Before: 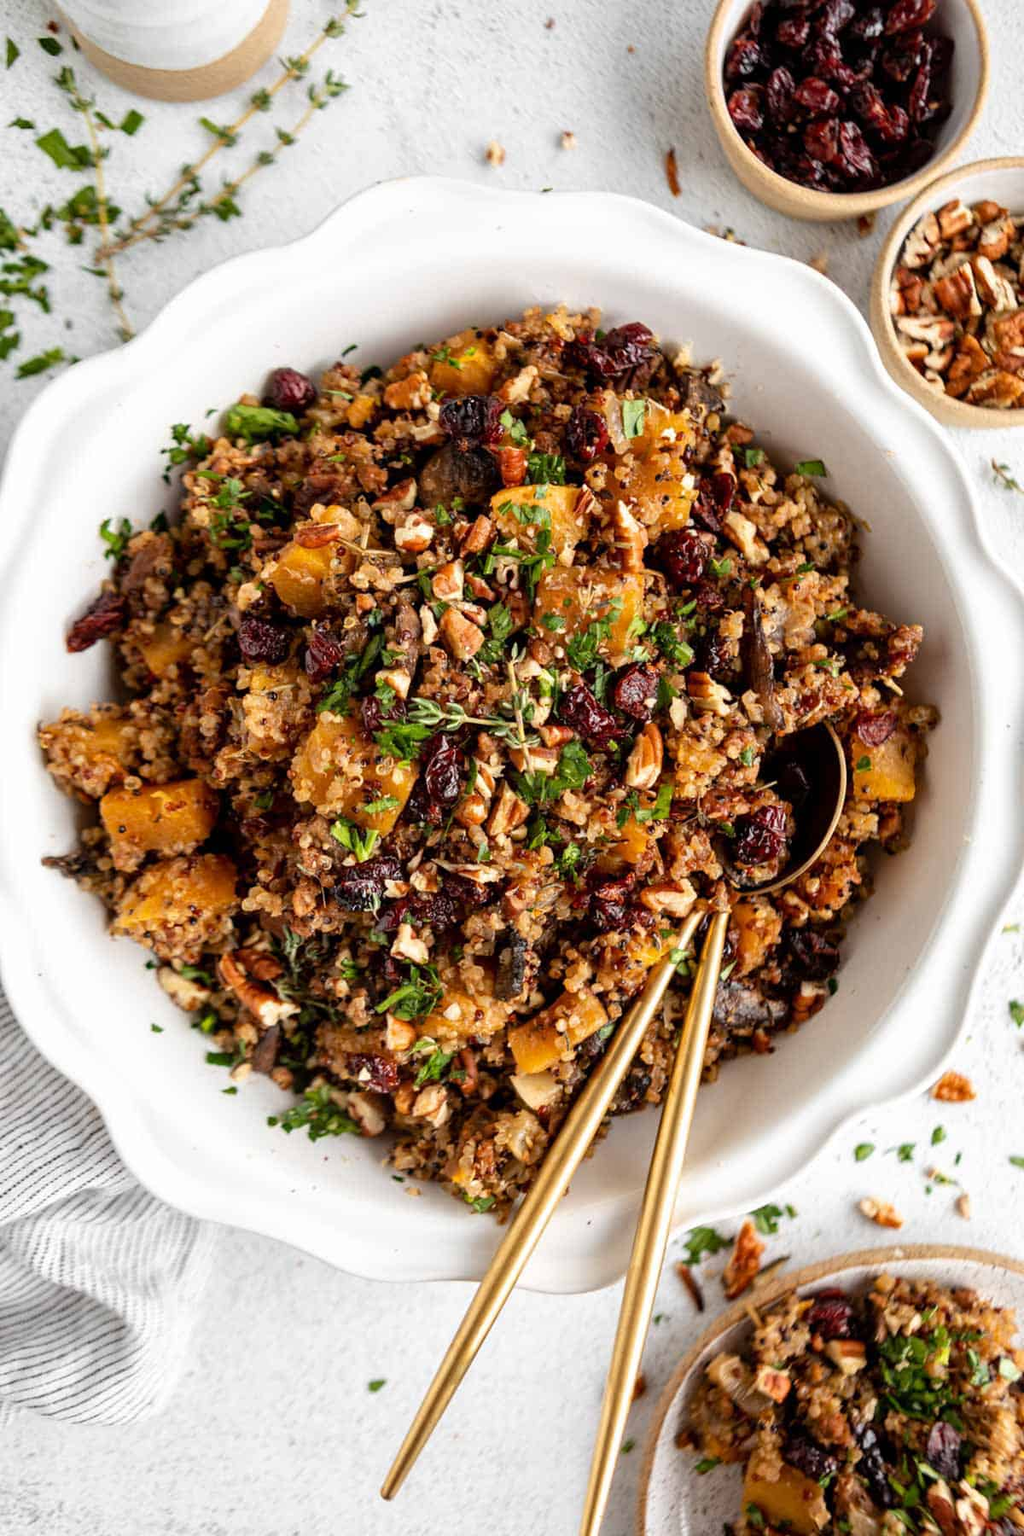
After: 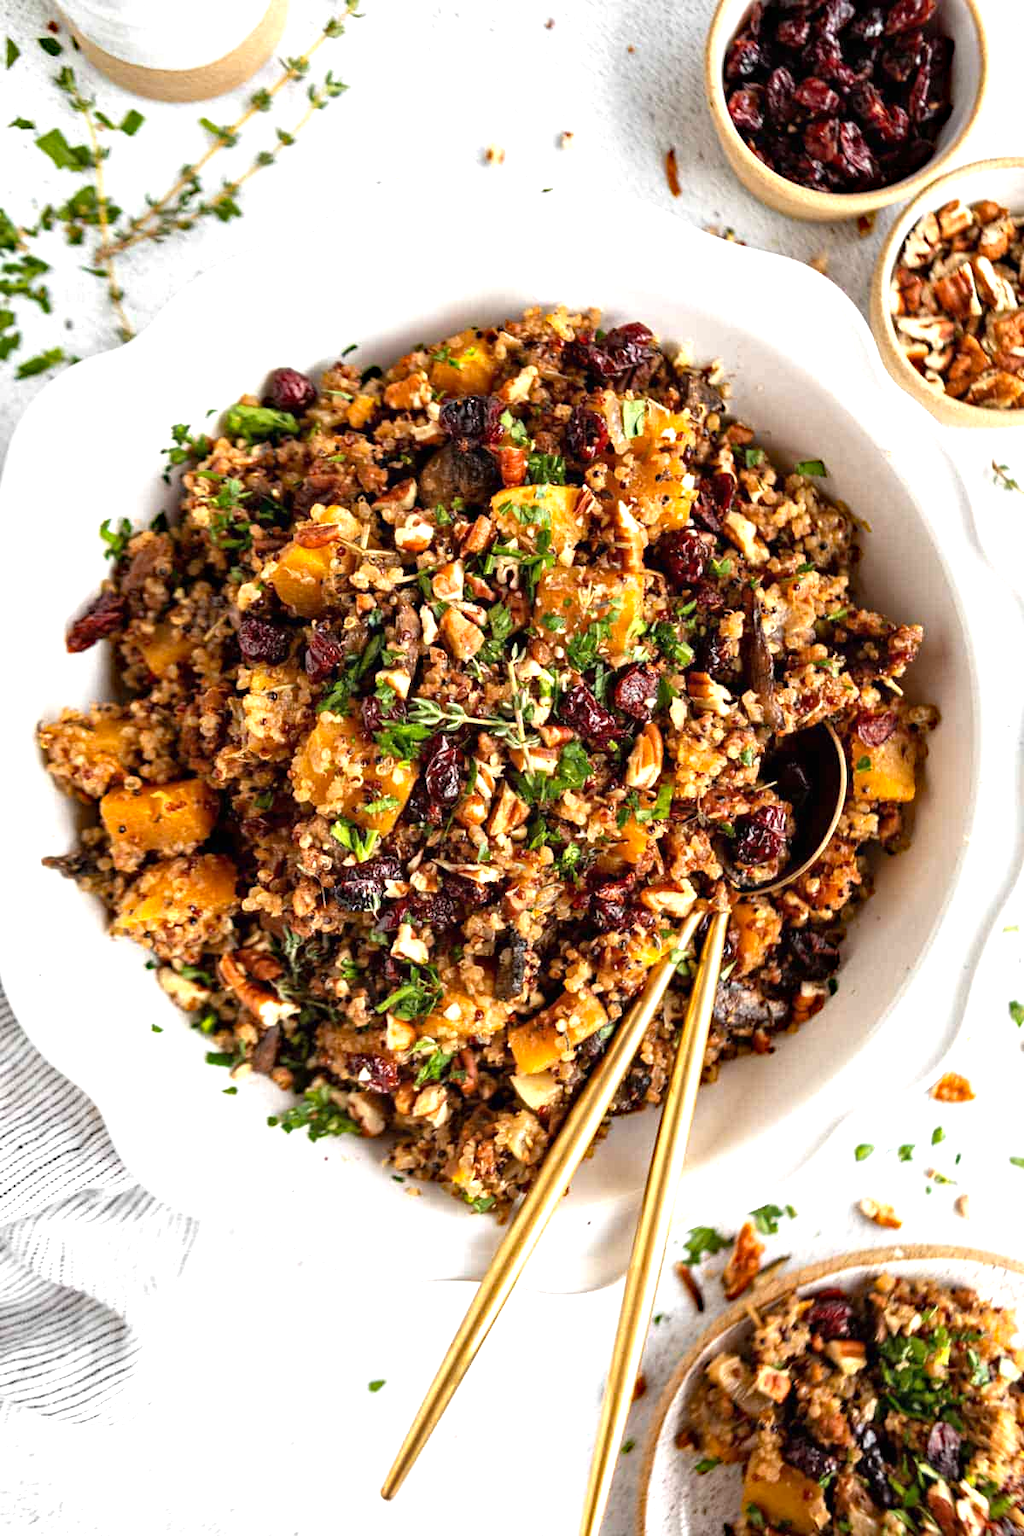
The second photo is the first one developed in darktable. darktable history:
exposure: black level correction 0, exposure 0.7 EV, compensate exposure bias true, compensate highlight preservation false
haze removal: strength 0.29, distance 0.25, compatibility mode true, adaptive false
base curve: curves: ch0 [(0, 0) (0.303, 0.277) (1, 1)]
